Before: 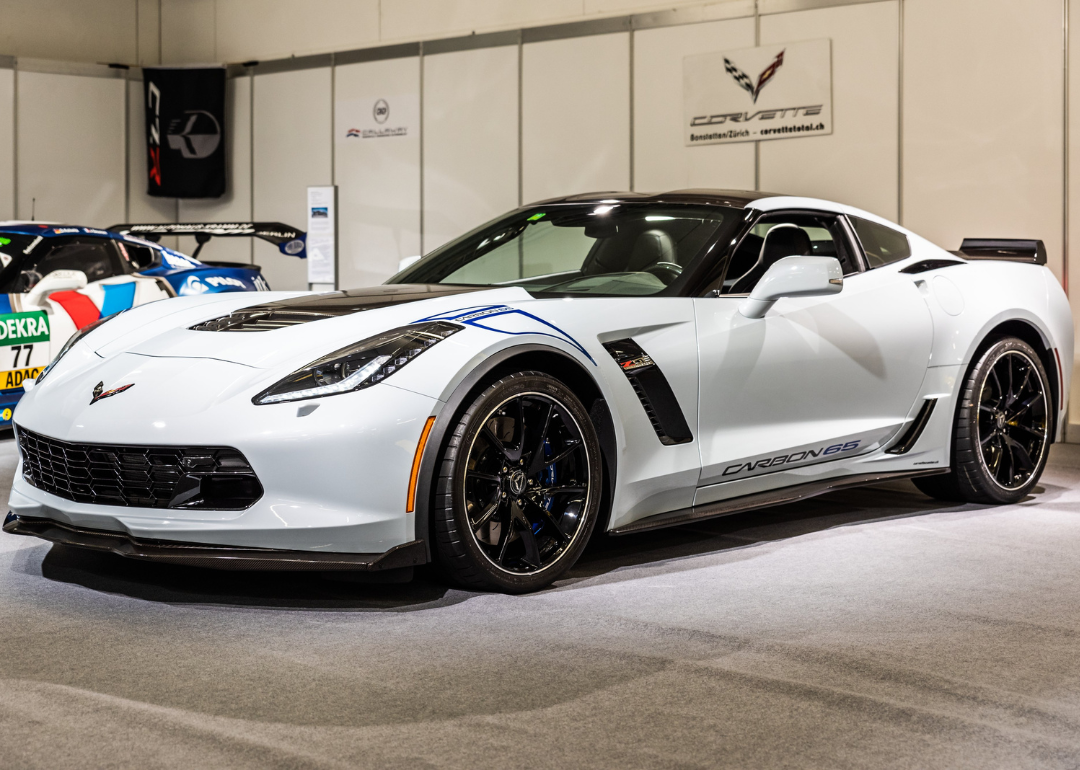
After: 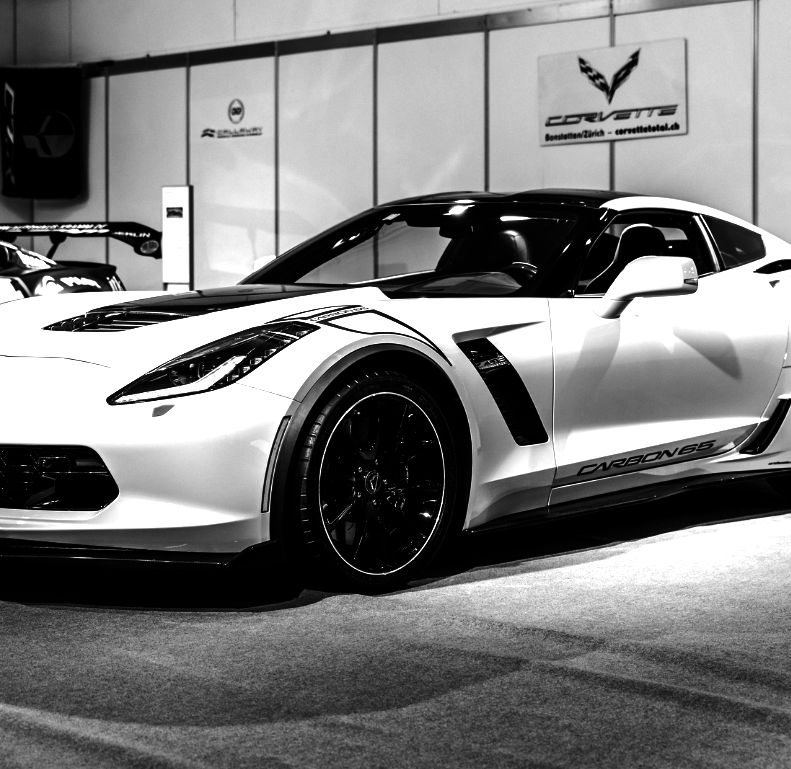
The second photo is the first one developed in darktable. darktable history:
tone equalizer: -8 EV -0.75 EV, -7 EV -0.7 EV, -6 EV -0.6 EV, -5 EV -0.4 EV, -3 EV 0.4 EV, -2 EV 0.6 EV, -1 EV 0.7 EV, +0 EV 0.75 EV, edges refinement/feathering 500, mask exposure compensation -1.57 EV, preserve details no
crop: left 13.443%, right 13.31%
contrast brightness saturation: contrast -0.03, brightness -0.59, saturation -1
